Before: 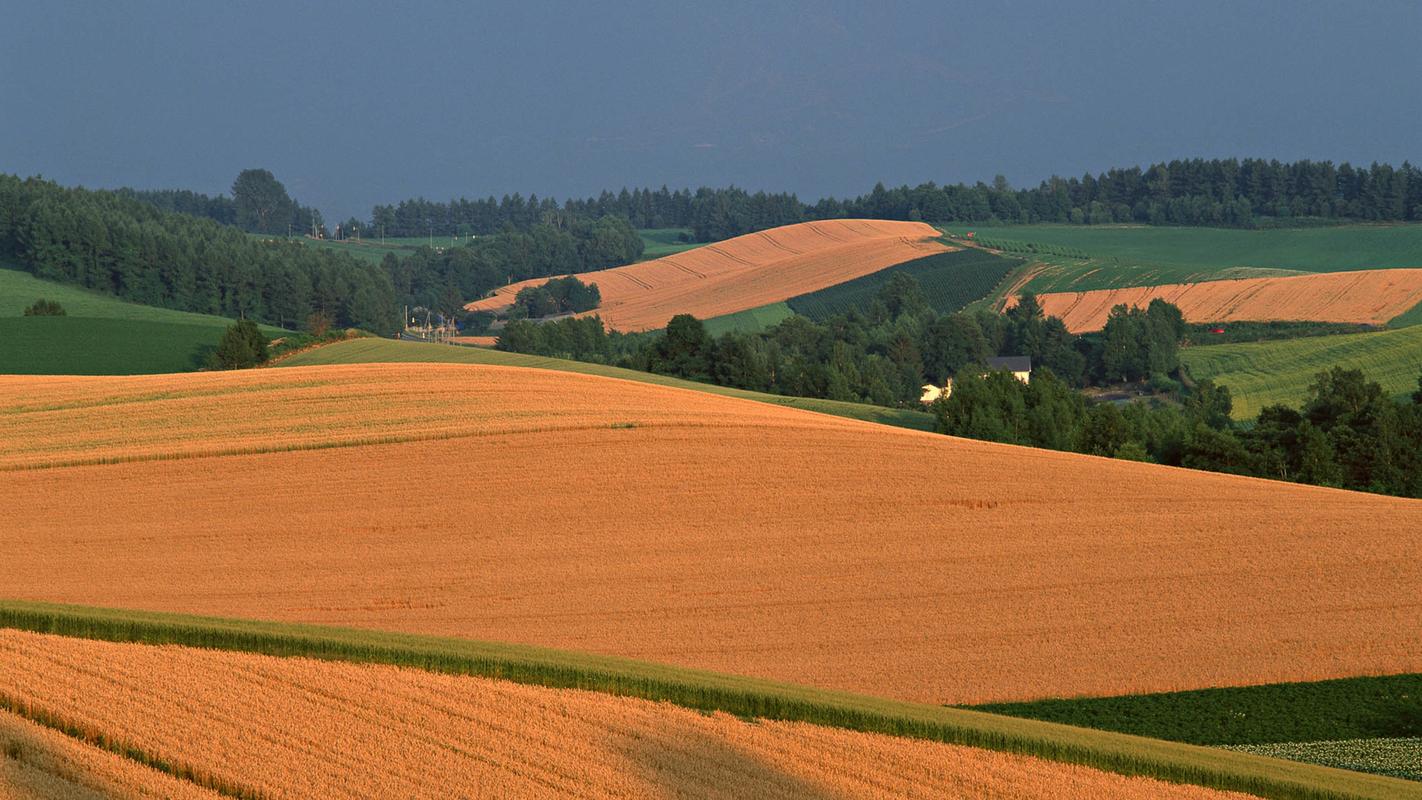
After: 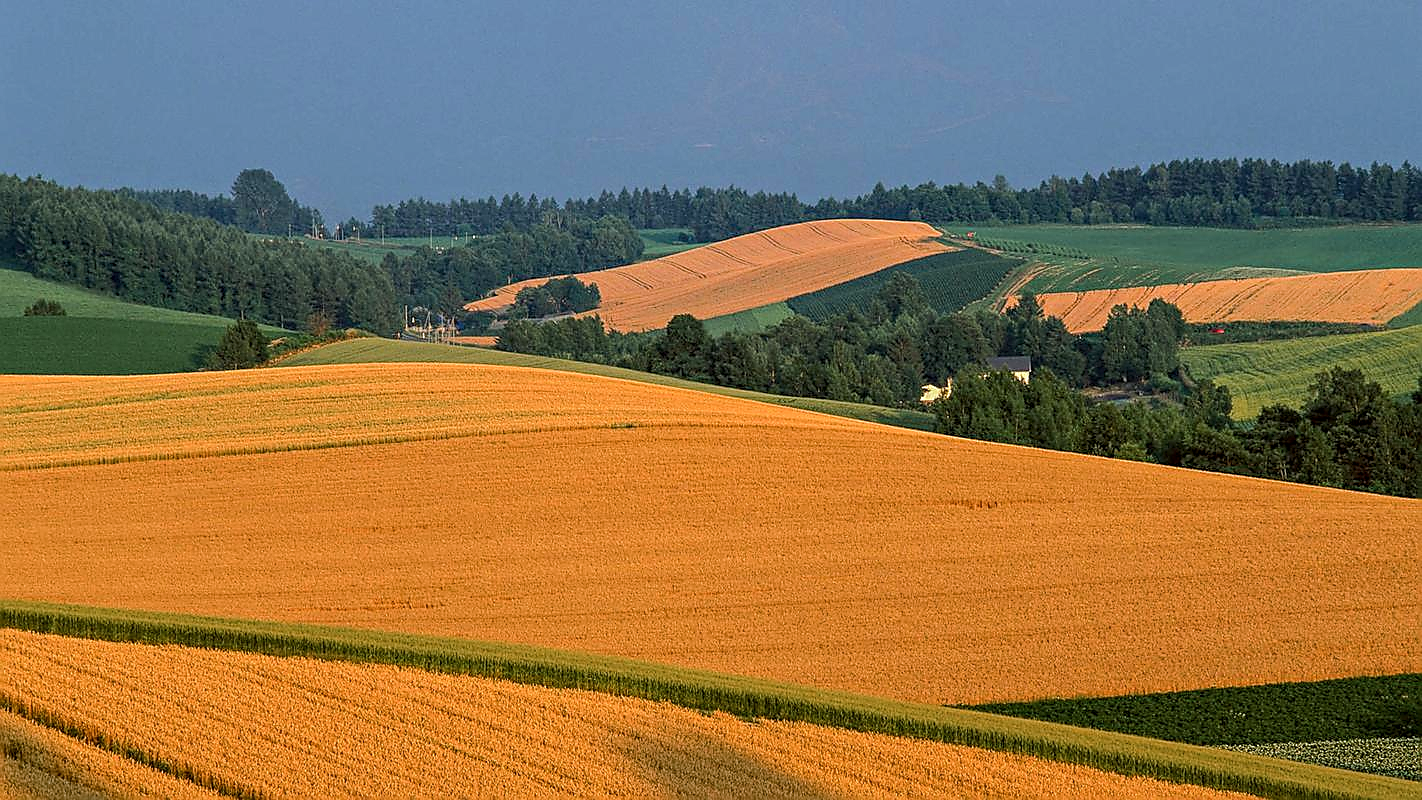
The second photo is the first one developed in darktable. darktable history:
color balance rgb: perceptual saturation grading › global saturation 31.002%, perceptual brilliance grading › mid-tones 9.96%, perceptual brilliance grading › shadows 14.442%
local contrast: highlights 62%, detail 143%, midtone range 0.428
color zones: curves: ch0 [(0, 0.5) (0.143, 0.5) (0.286, 0.5) (0.429, 0.504) (0.571, 0.5) (0.714, 0.509) (0.857, 0.5) (1, 0.5)]; ch1 [(0, 0.425) (0.143, 0.425) (0.286, 0.375) (0.429, 0.405) (0.571, 0.5) (0.714, 0.47) (0.857, 0.425) (1, 0.435)]; ch2 [(0, 0.5) (0.143, 0.5) (0.286, 0.5) (0.429, 0.517) (0.571, 0.5) (0.714, 0.51) (0.857, 0.5) (1, 0.5)]
sharpen: radius 1.384, amount 1.234, threshold 0.823
